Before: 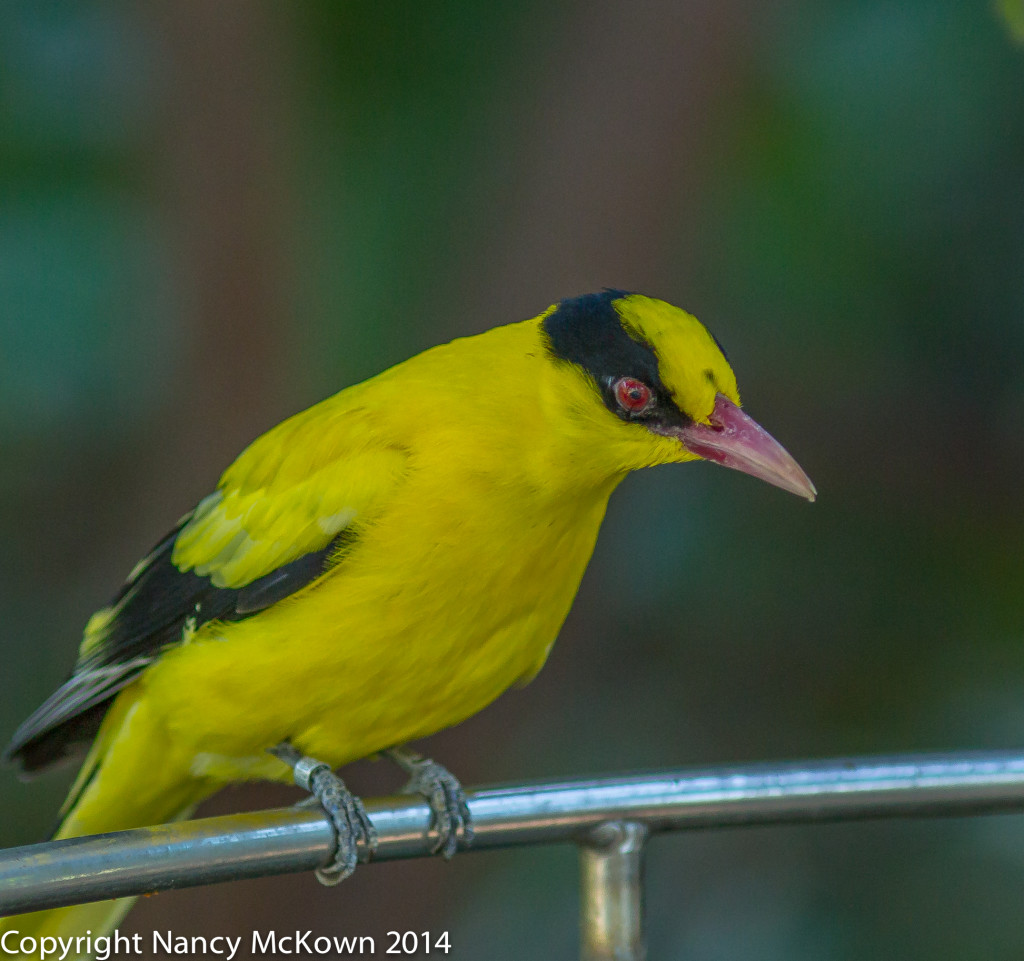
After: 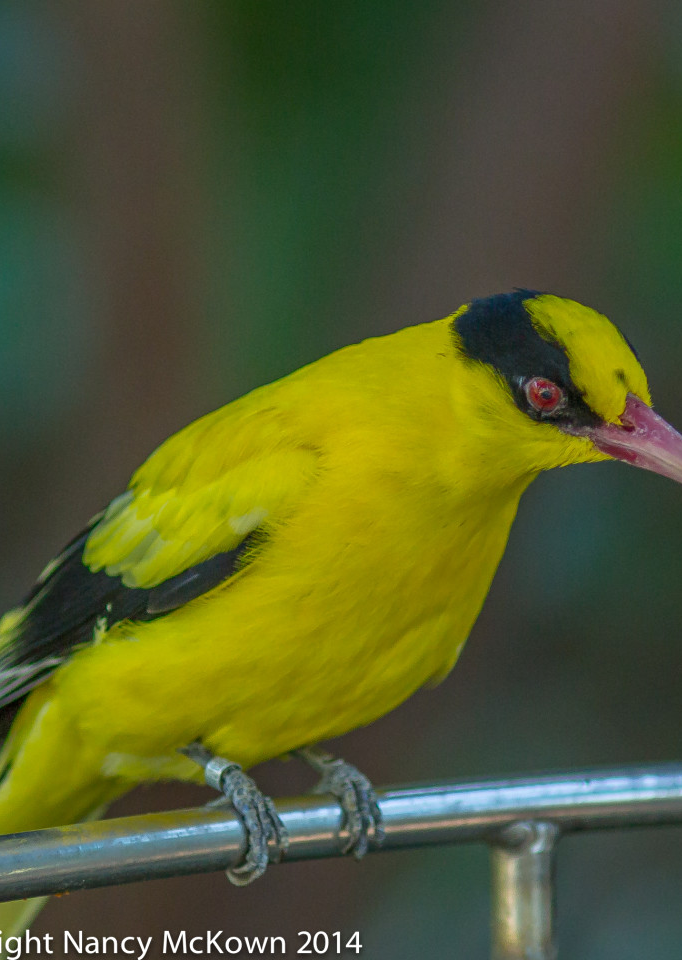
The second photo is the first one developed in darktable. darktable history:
crop and rotate: left 8.786%, right 24.548%
tone equalizer: on, module defaults
